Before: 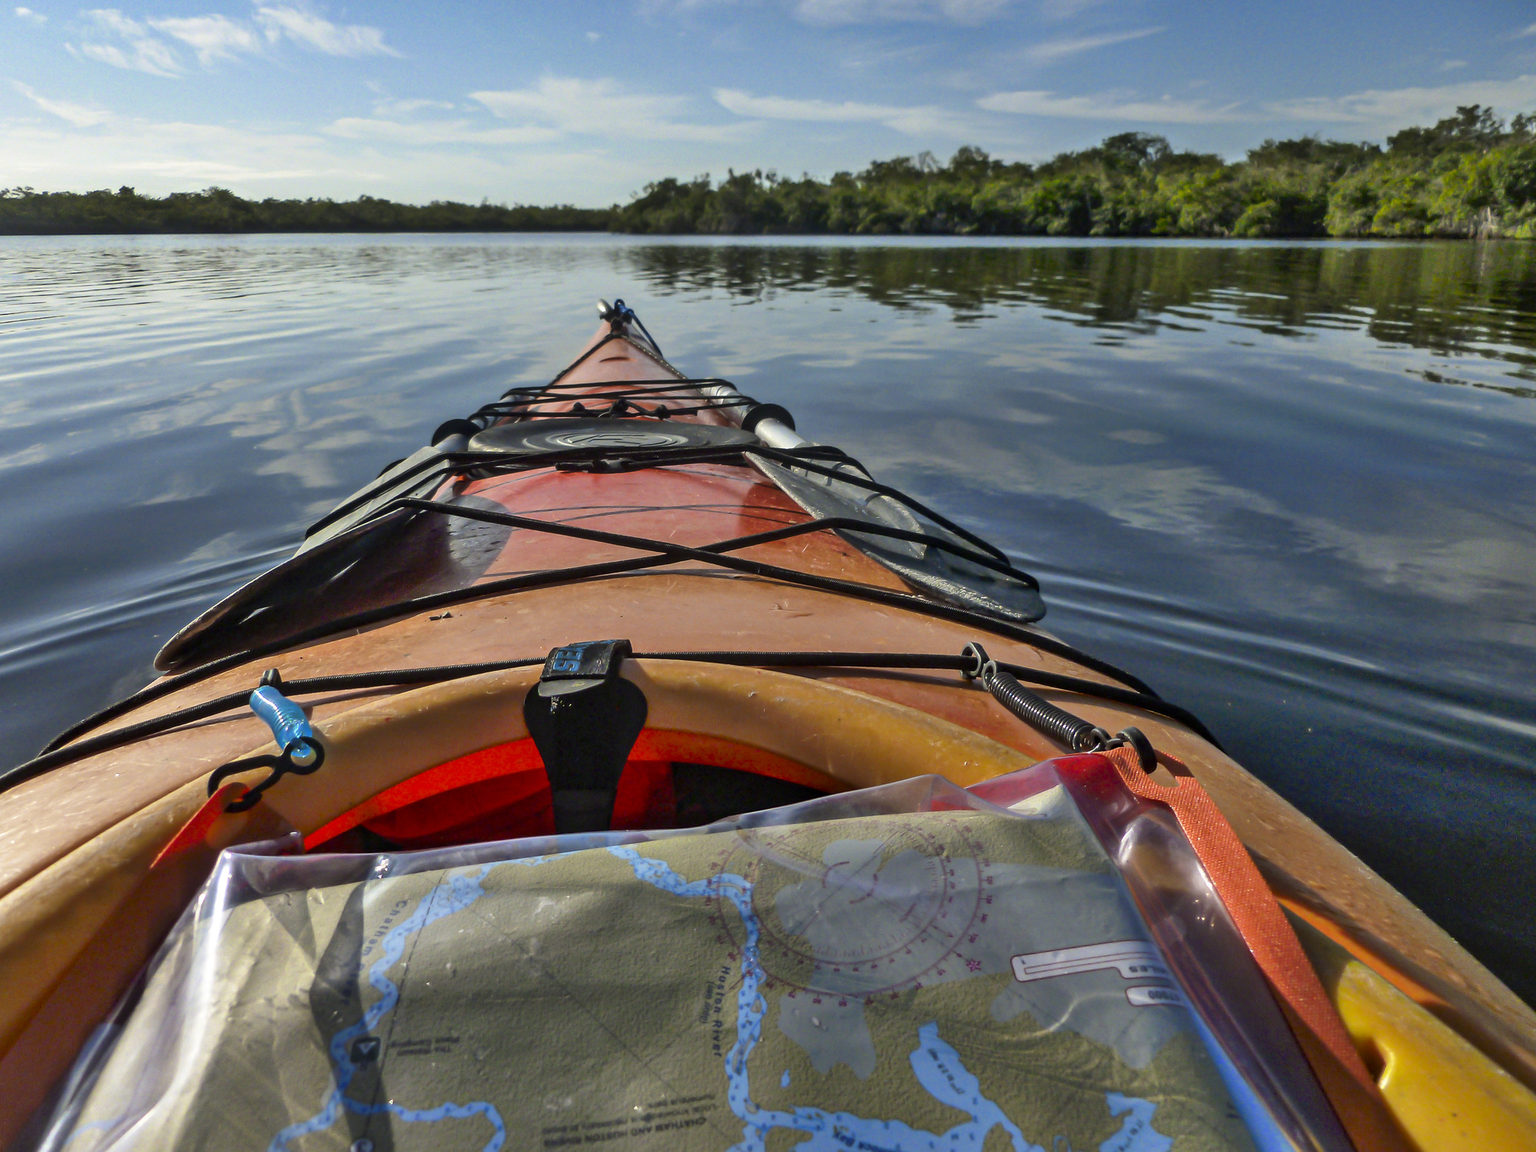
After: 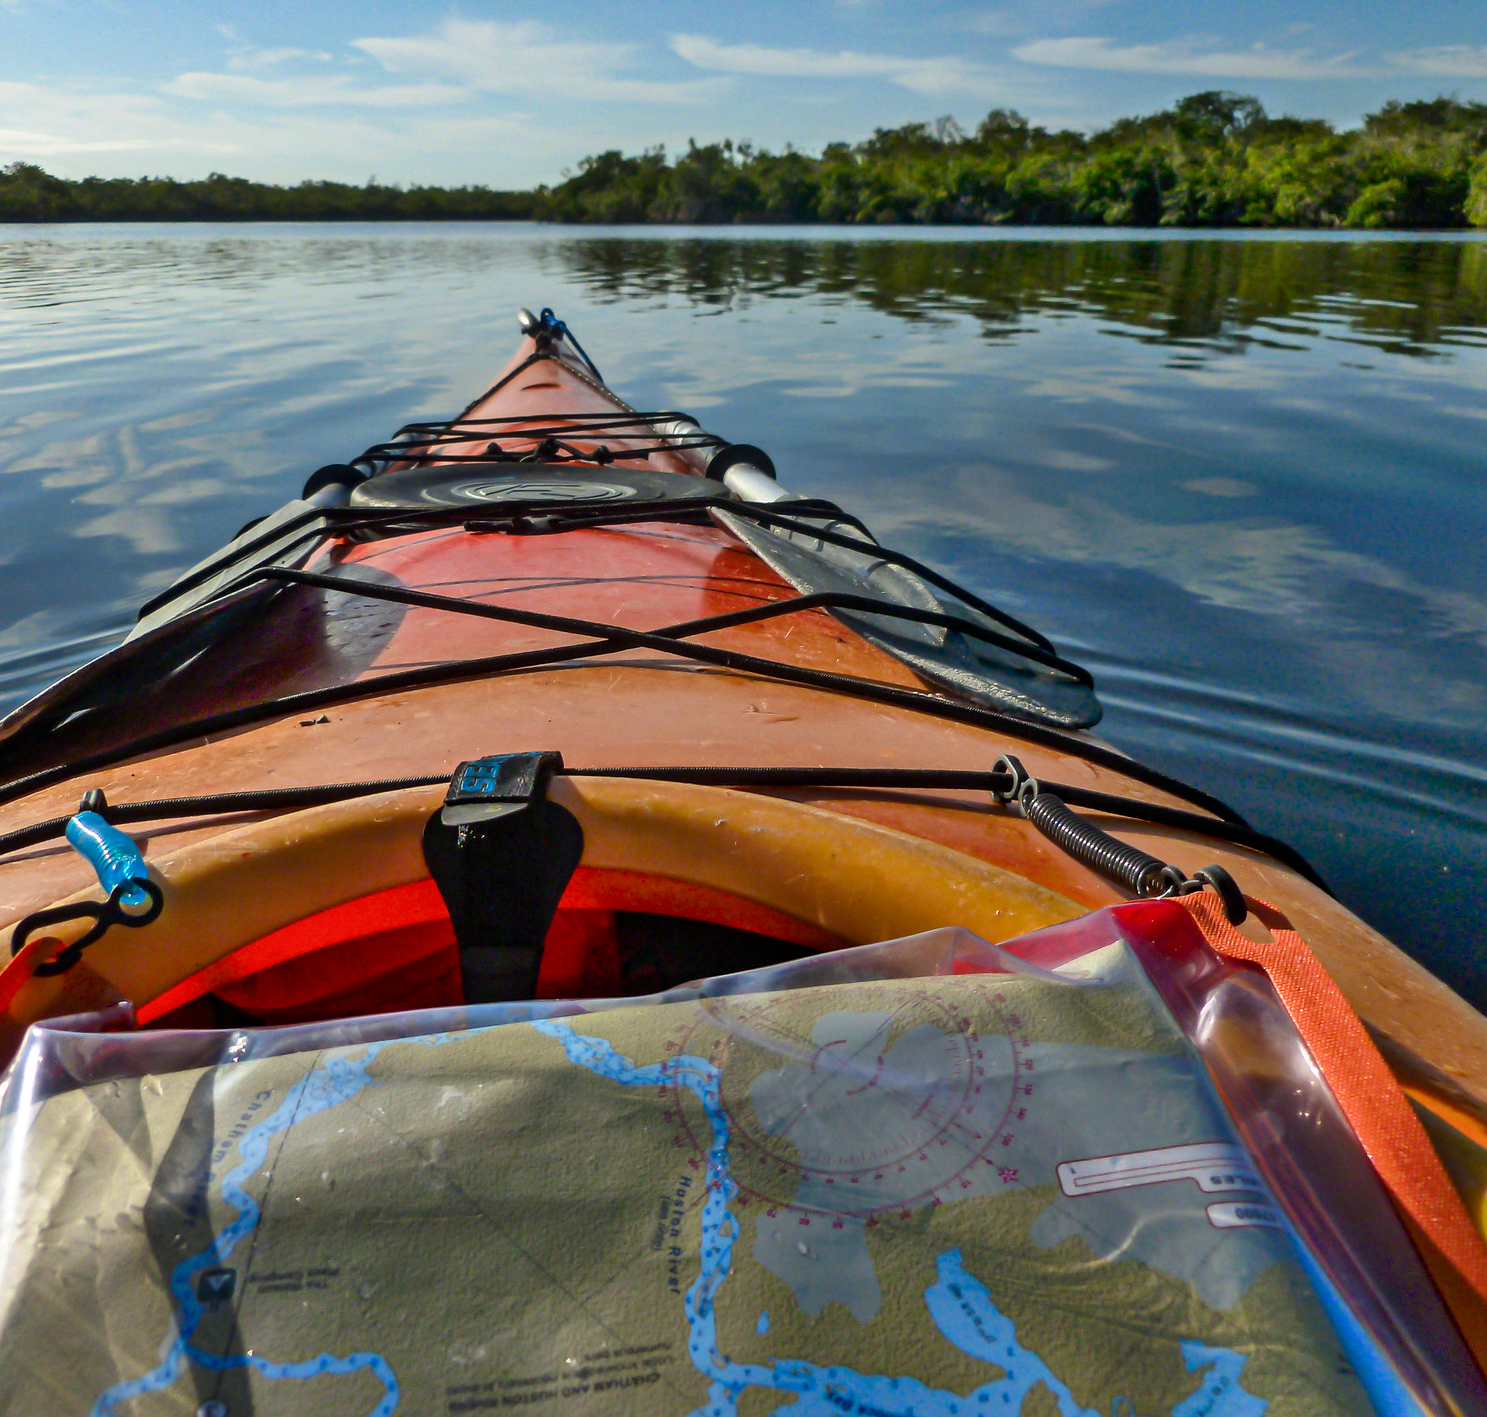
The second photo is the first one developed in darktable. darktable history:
crop and rotate: left 12.982%, top 5.43%, right 12.604%
color balance rgb: perceptual saturation grading › global saturation 0.73%, perceptual saturation grading › highlights -14.777%, perceptual saturation grading › shadows 24.789%, global vibrance 20%
